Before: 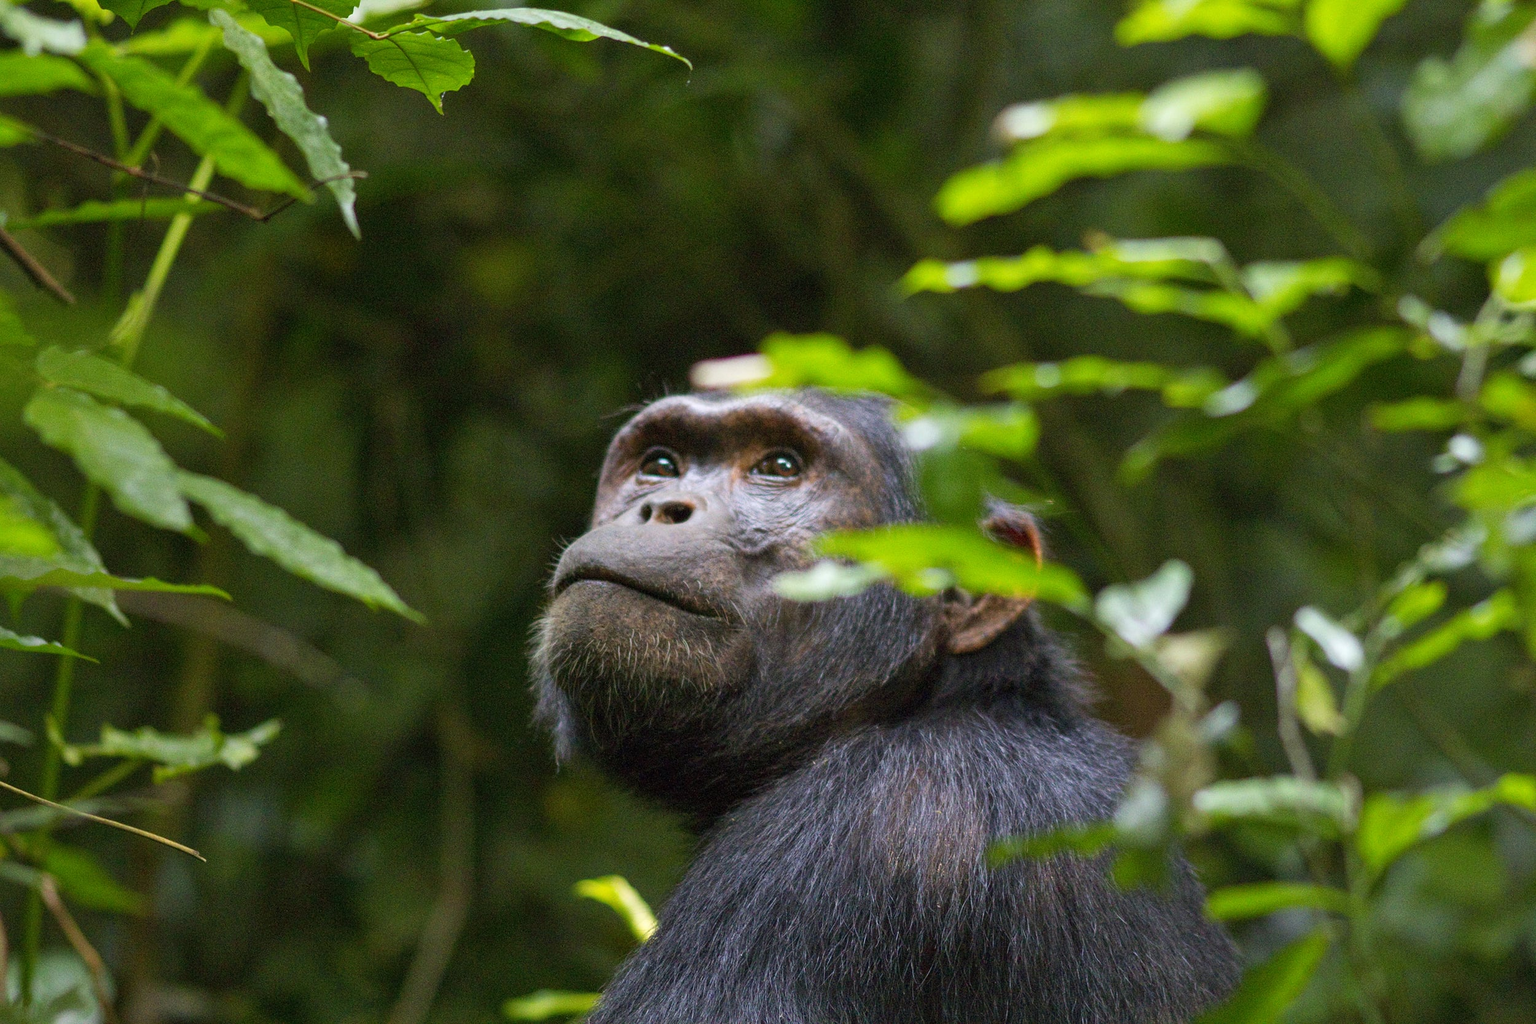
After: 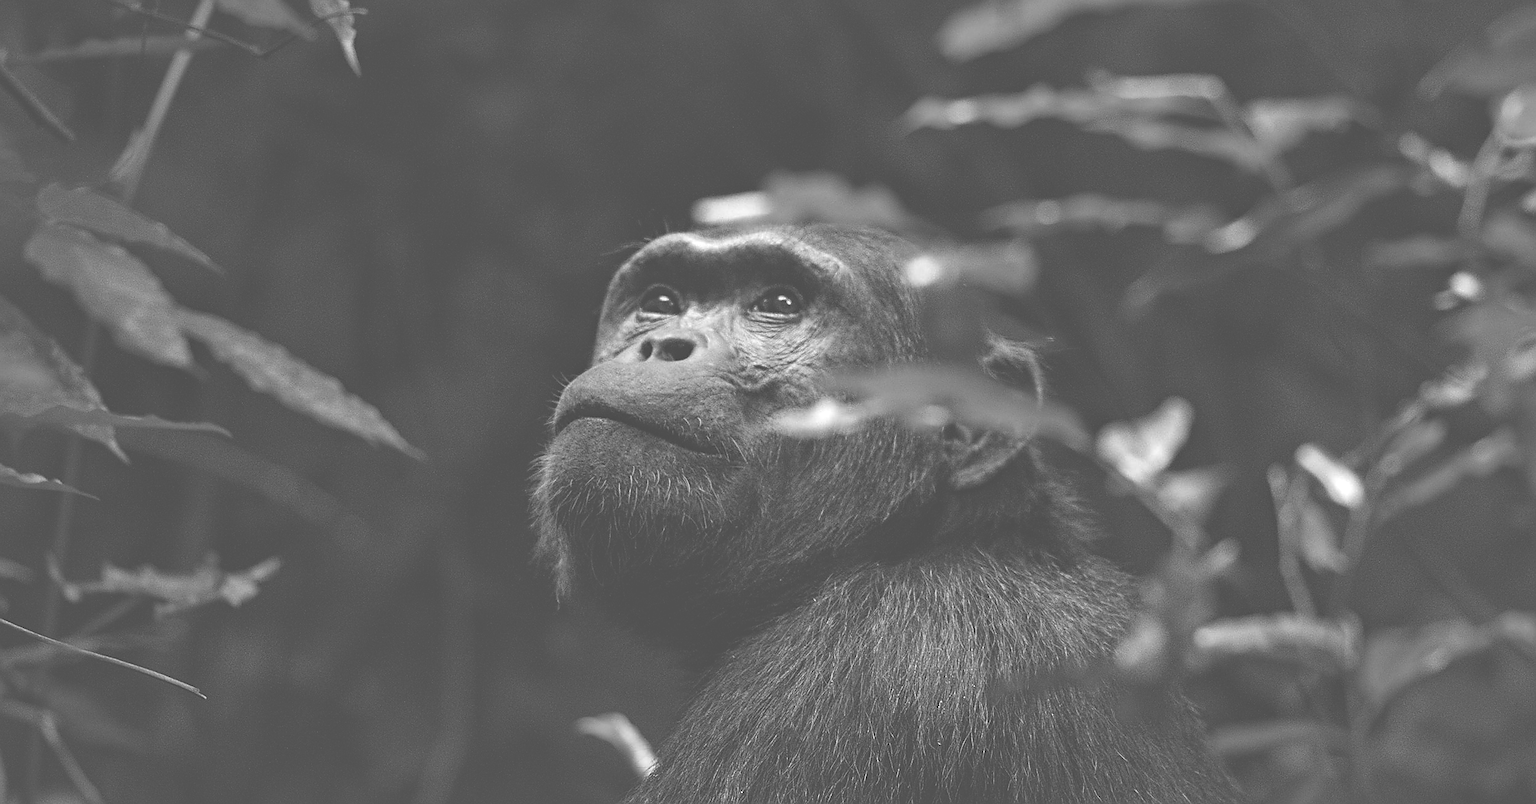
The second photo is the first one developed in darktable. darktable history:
crop and rotate: top 15.961%, bottom 5.474%
sharpen: radius 1.384, amount 1.263, threshold 0.681
tone equalizer: -8 EV -0.57 EV
color calibration: output gray [0.253, 0.26, 0.487, 0], illuminant same as pipeline (D50), adaptation XYZ, x 0.345, y 0.357, temperature 5006.14 K, saturation algorithm version 1 (2020)
exposure: black level correction -0.087, compensate highlight preservation false
shadows and highlights: shadows 43.22, highlights 7.02
haze removal: strength 0.298, distance 0.256, compatibility mode true, adaptive false
